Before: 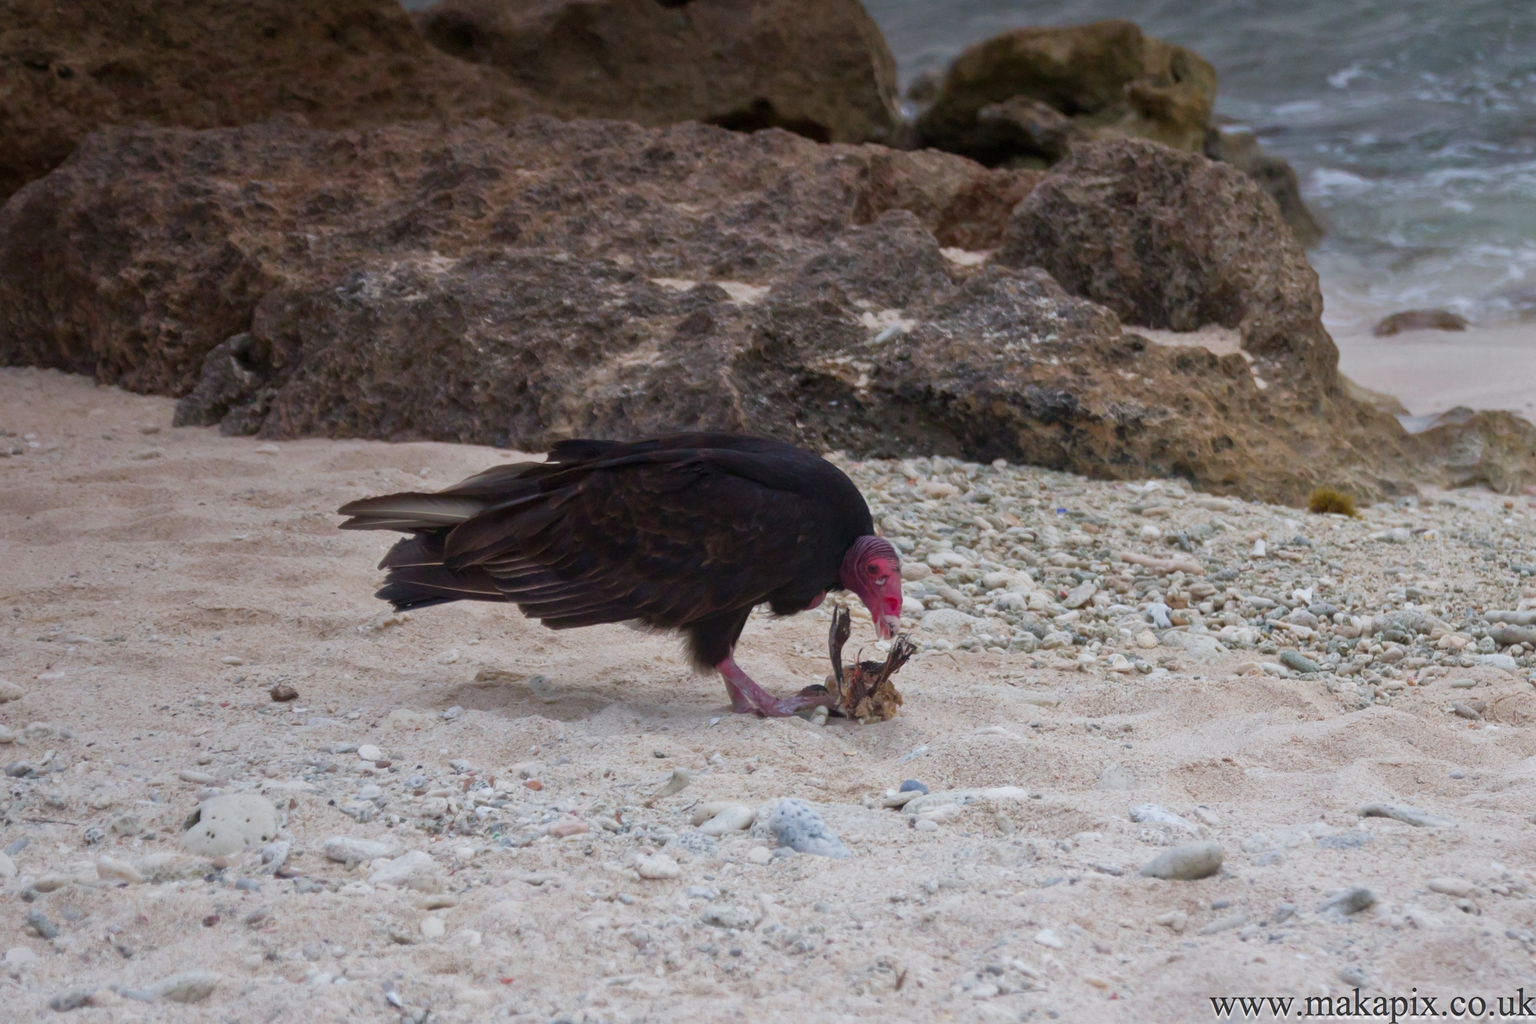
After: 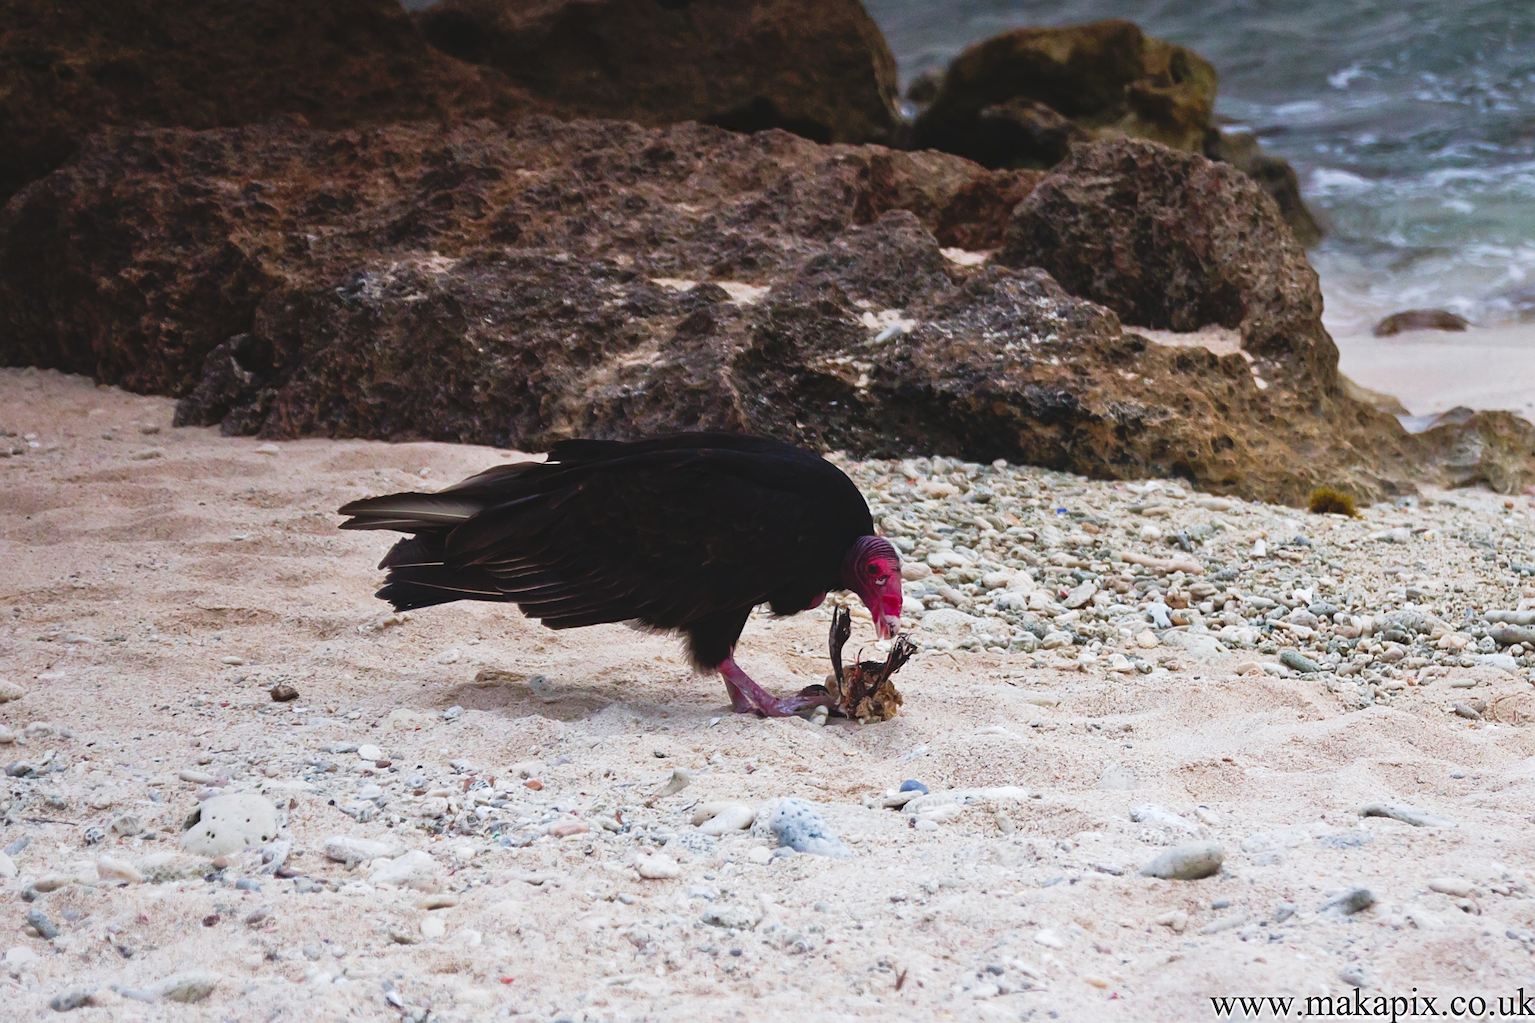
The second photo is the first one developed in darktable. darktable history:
tone curve: curves: ch0 [(0, 0) (0.003, 0.082) (0.011, 0.082) (0.025, 0.088) (0.044, 0.088) (0.069, 0.093) (0.1, 0.101) (0.136, 0.109) (0.177, 0.129) (0.224, 0.155) (0.277, 0.214) (0.335, 0.289) (0.399, 0.378) (0.468, 0.476) (0.543, 0.589) (0.623, 0.713) (0.709, 0.826) (0.801, 0.908) (0.898, 0.98) (1, 1)], preserve colors none
sharpen: on, module defaults
